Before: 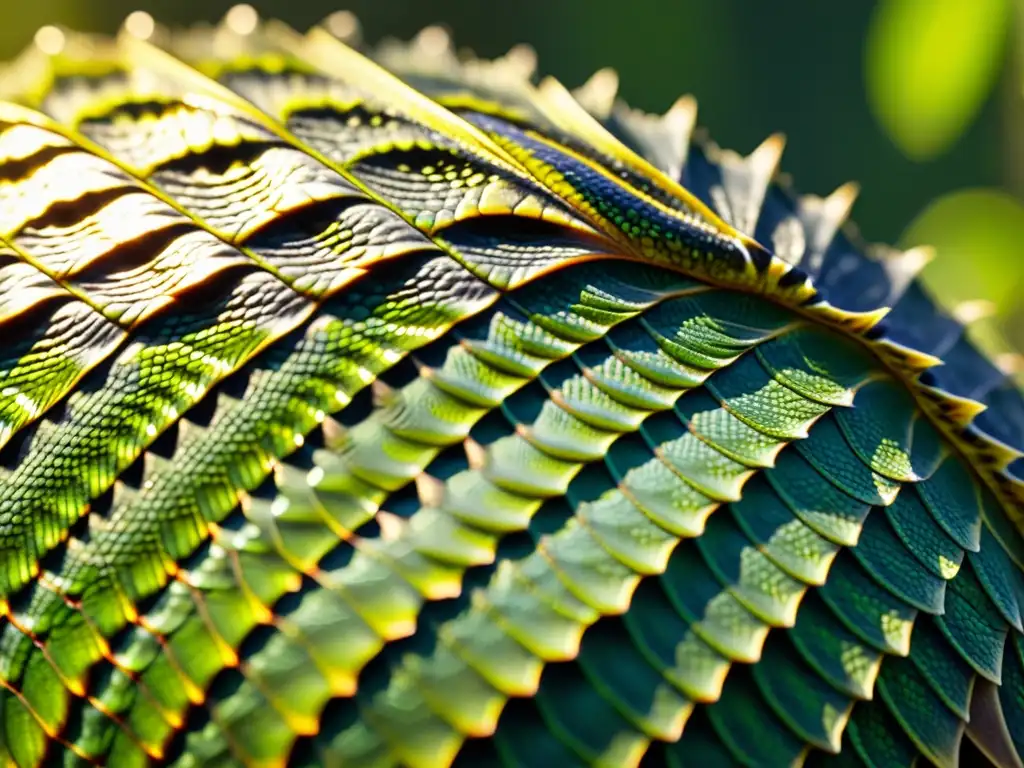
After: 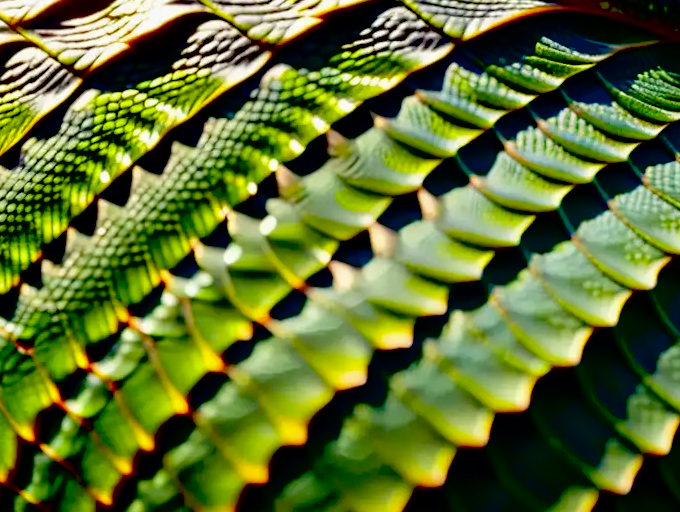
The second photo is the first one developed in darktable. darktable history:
crop and rotate: angle -0.66°, left 3.891%, top 32.208%, right 28.667%
exposure: black level correction 0.054, exposure -0.034 EV, compensate exposure bias true, compensate highlight preservation false
shadows and highlights: shadows 25.14, highlights -25.29
